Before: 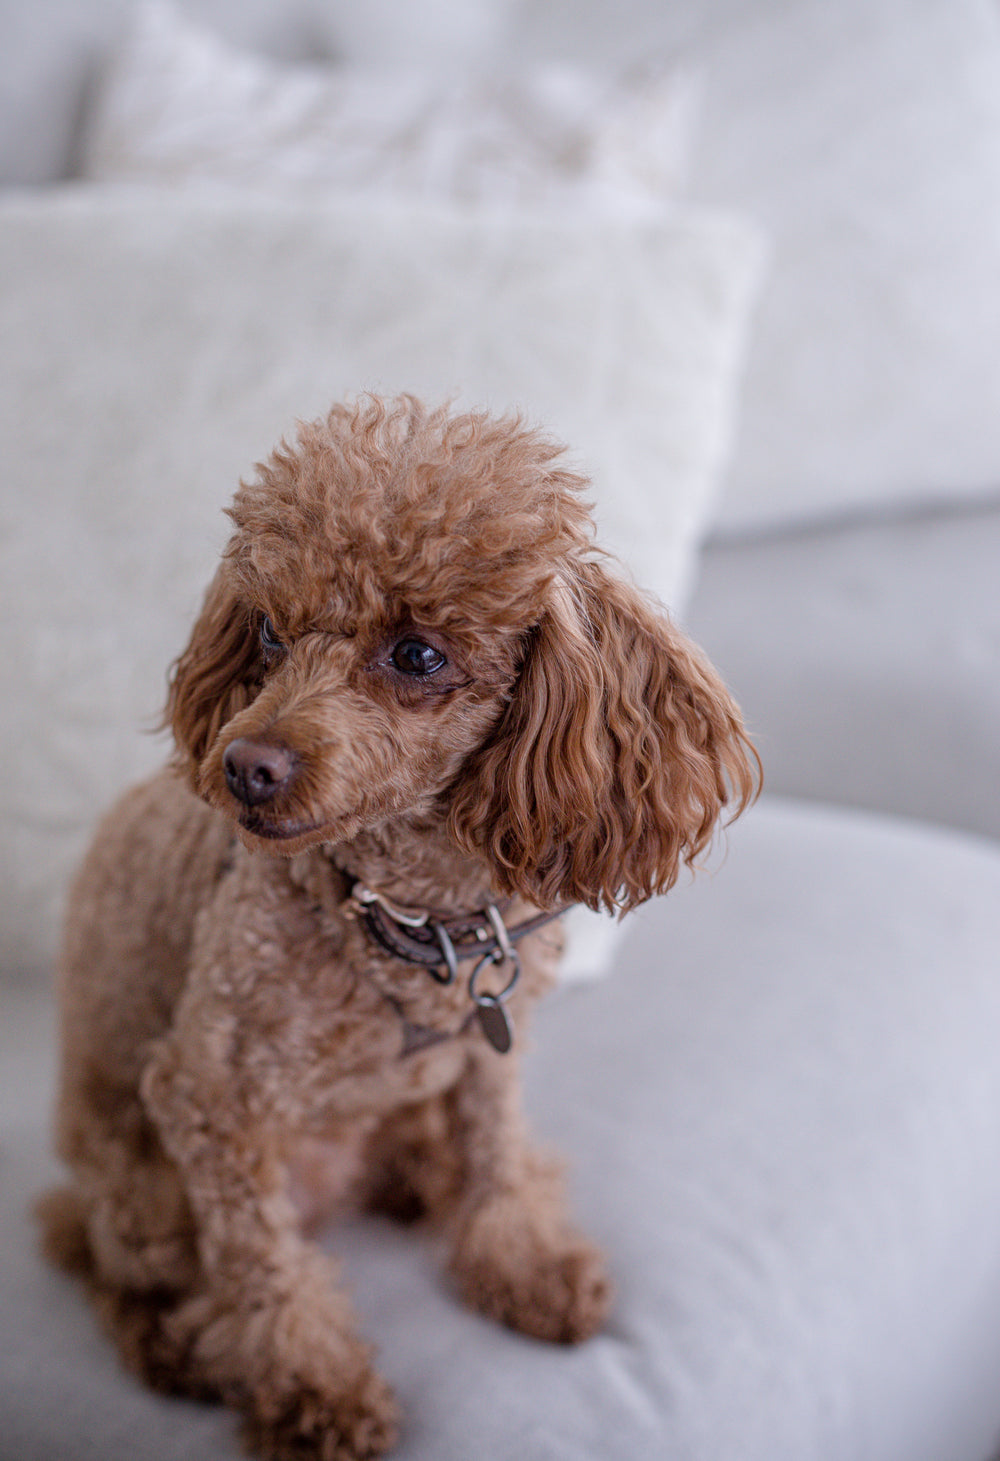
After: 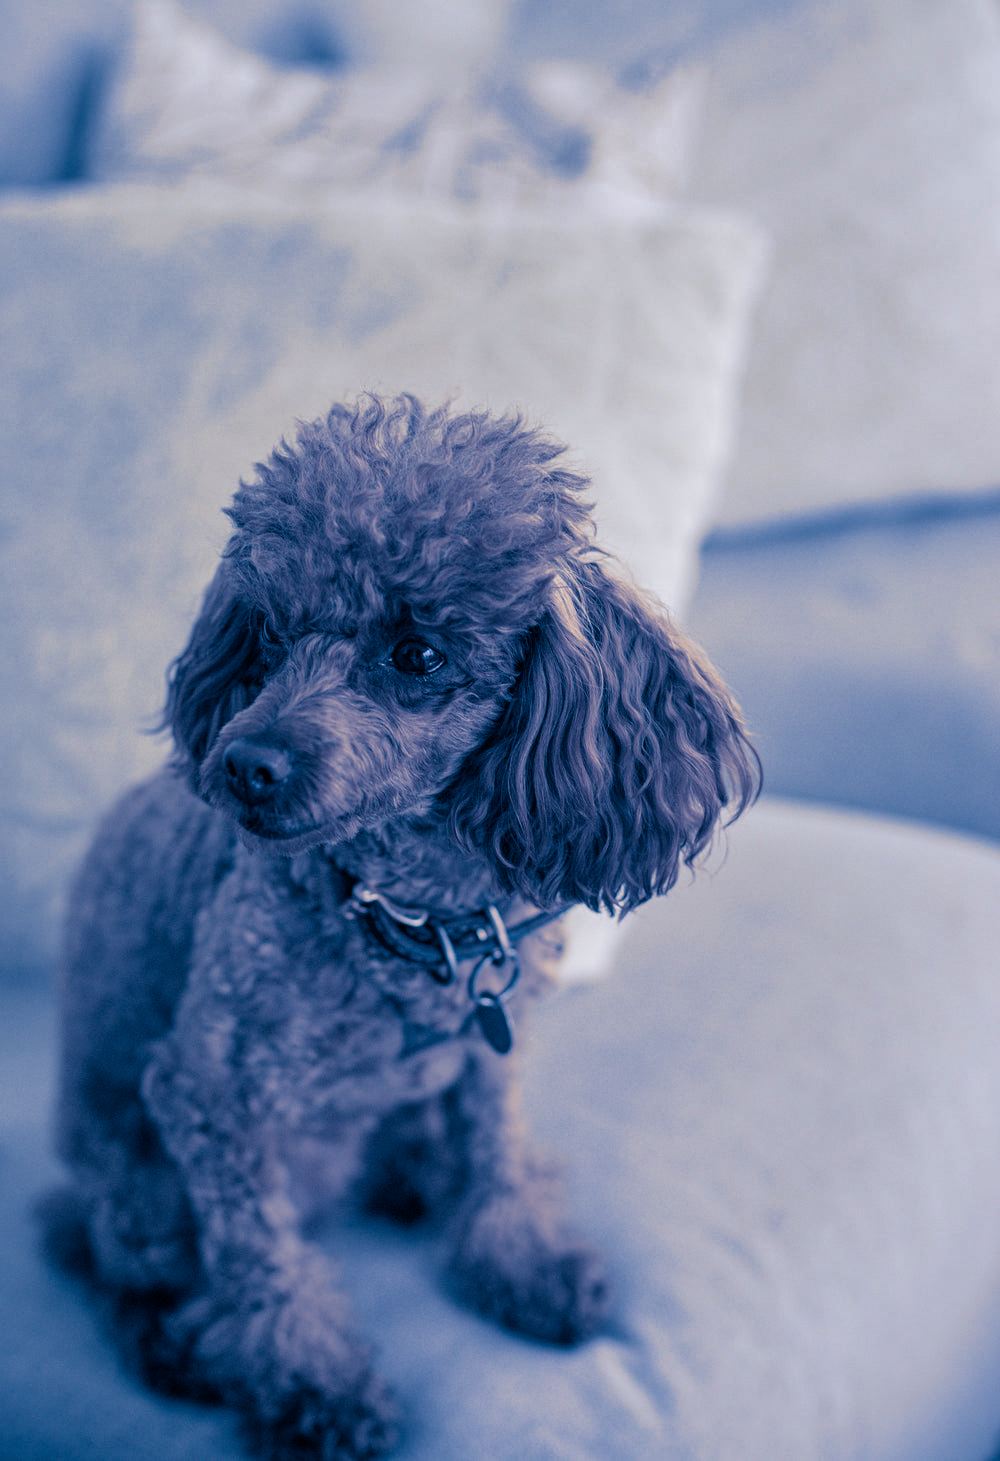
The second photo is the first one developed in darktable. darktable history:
color zones: curves: ch0 [(0.068, 0.464) (0.25, 0.5) (0.48, 0.508) (0.75, 0.536) (0.886, 0.476) (0.967, 0.456)]; ch1 [(0.066, 0.456) (0.25, 0.5) (0.616, 0.508) (0.746, 0.56) (0.934, 0.444)]
shadows and highlights: soften with gaussian
split-toning: shadows › hue 226.8°, shadows › saturation 1, highlights › saturation 0, balance -61.41
